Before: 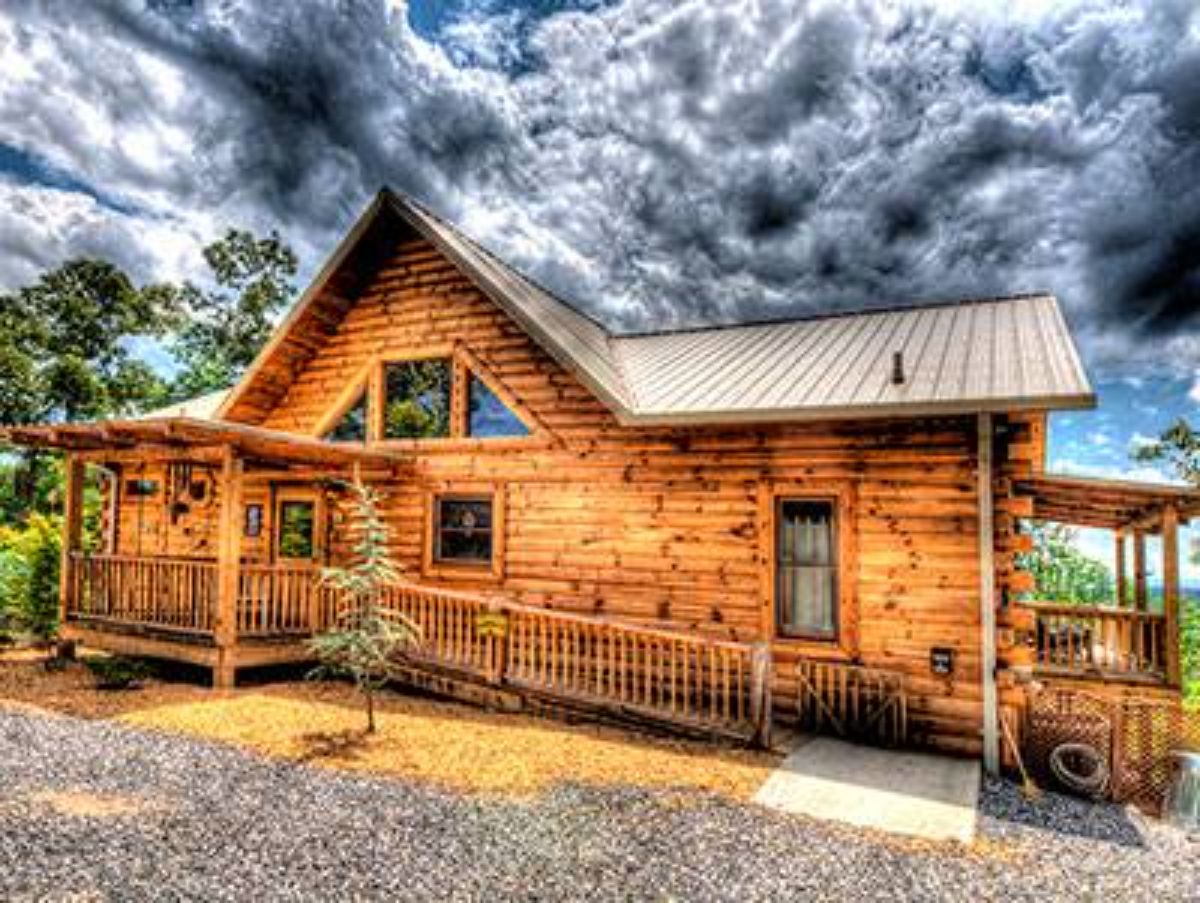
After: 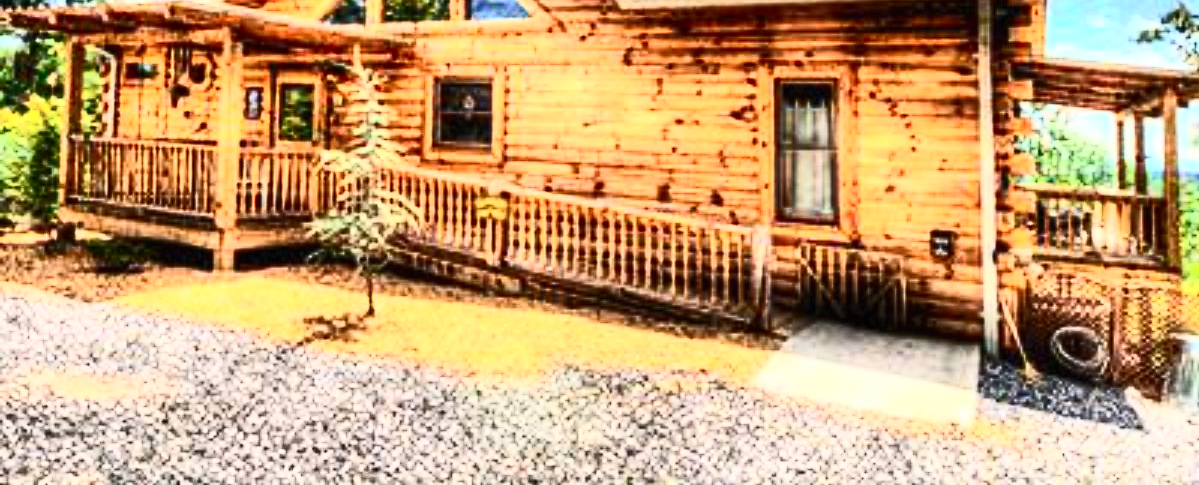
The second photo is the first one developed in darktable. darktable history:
contrast brightness saturation: contrast 0.62, brightness 0.34, saturation 0.14
shadows and highlights: radius 334.93, shadows 63.48, highlights 6.06, compress 87.7%, highlights color adjustment 39.73%, soften with gaussian
crop and rotate: top 46.237%
